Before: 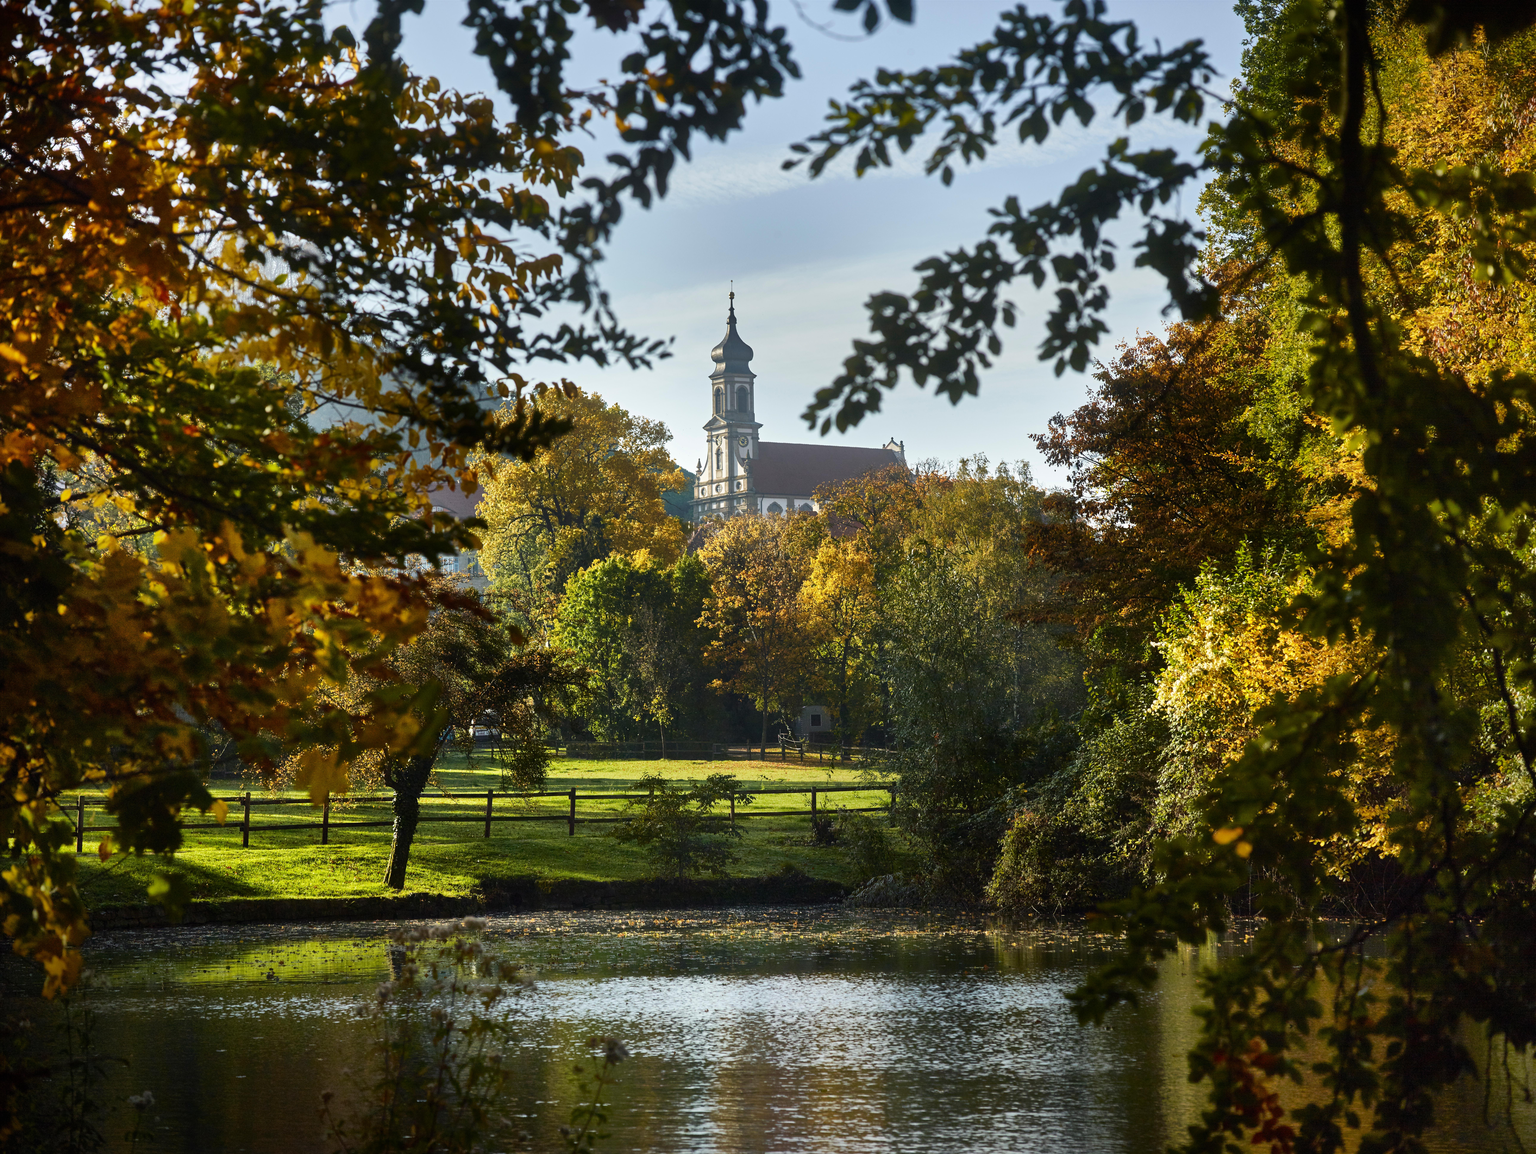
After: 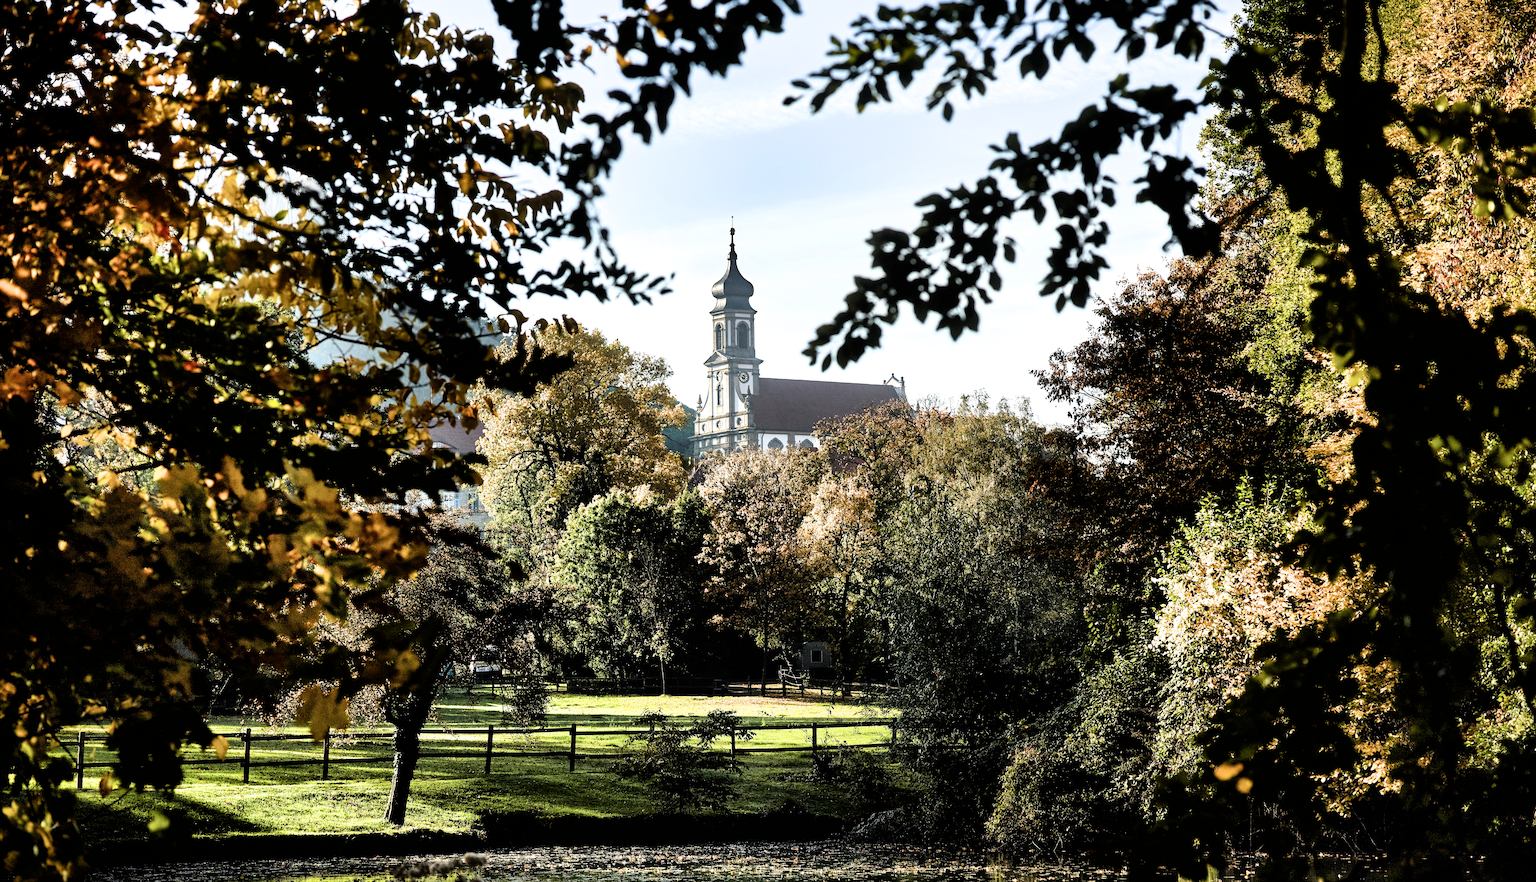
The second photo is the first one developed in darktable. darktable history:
sharpen: on, module defaults
filmic rgb: black relative exposure -3.75 EV, white relative exposure 2.39 EV, dynamic range scaling -49.78%, hardness 3.42, latitude 30.15%, contrast 1.788
crop: top 5.598%, bottom 17.933%
exposure: black level correction 0, exposure 0.5 EV, compensate exposure bias true, compensate highlight preservation false
